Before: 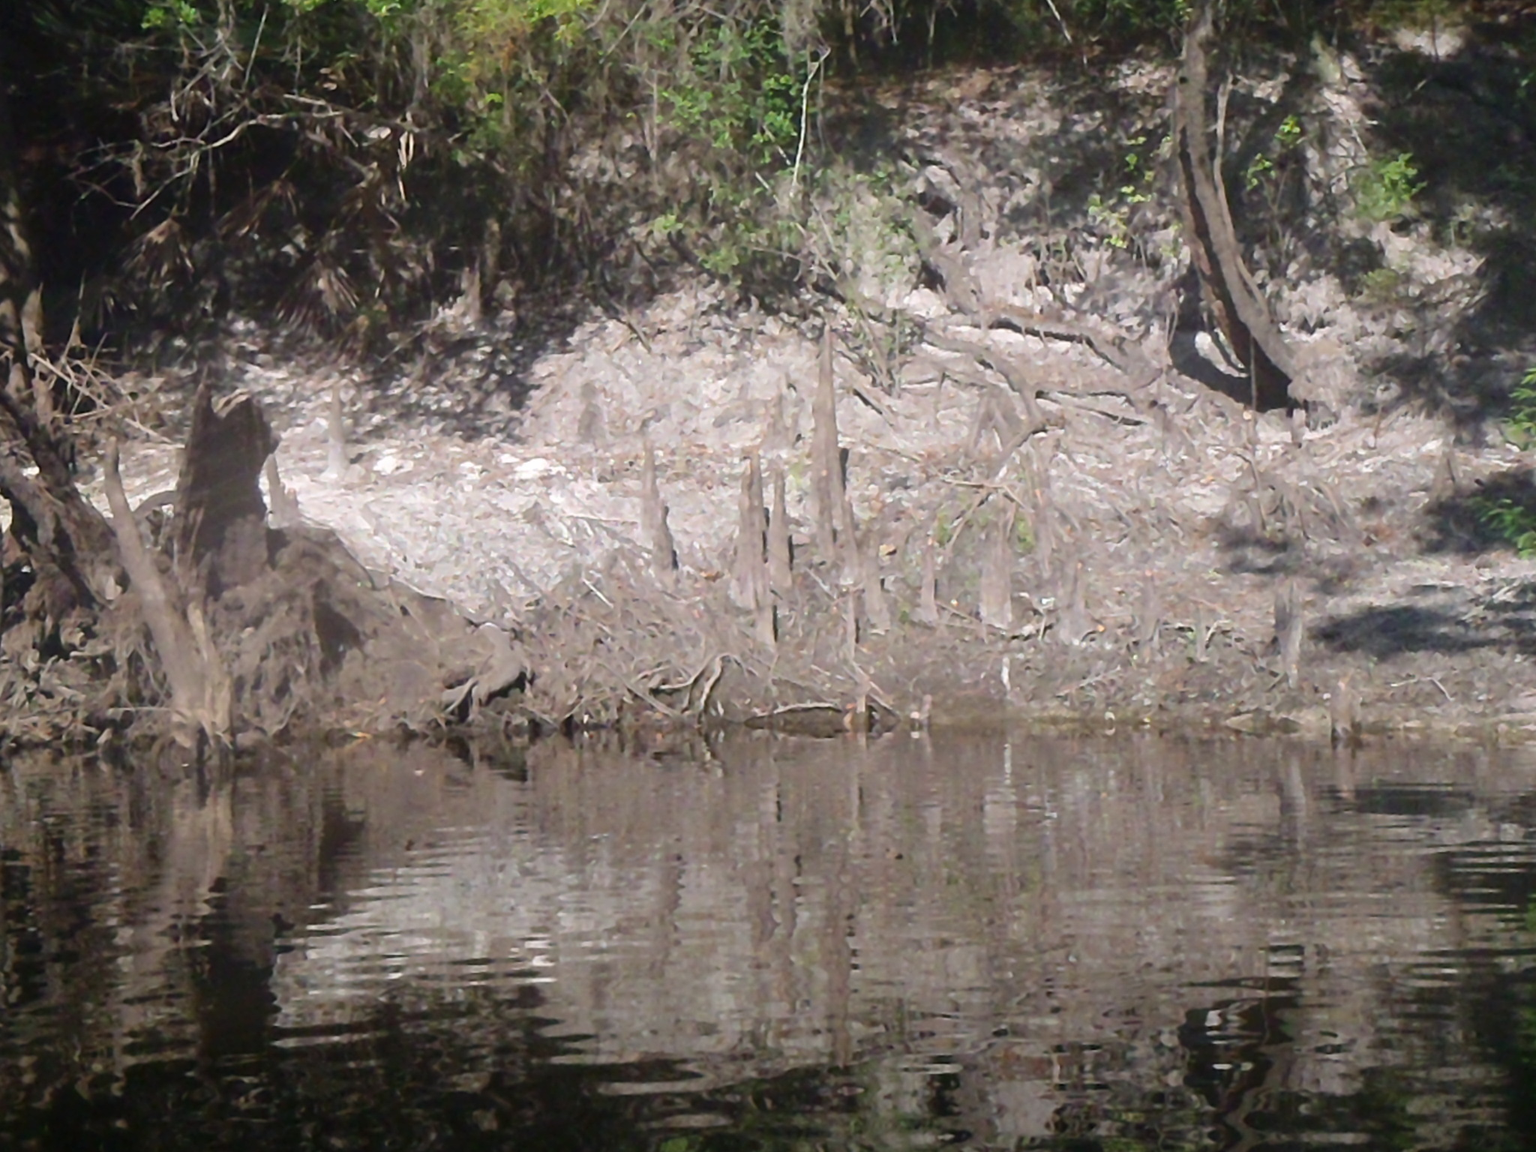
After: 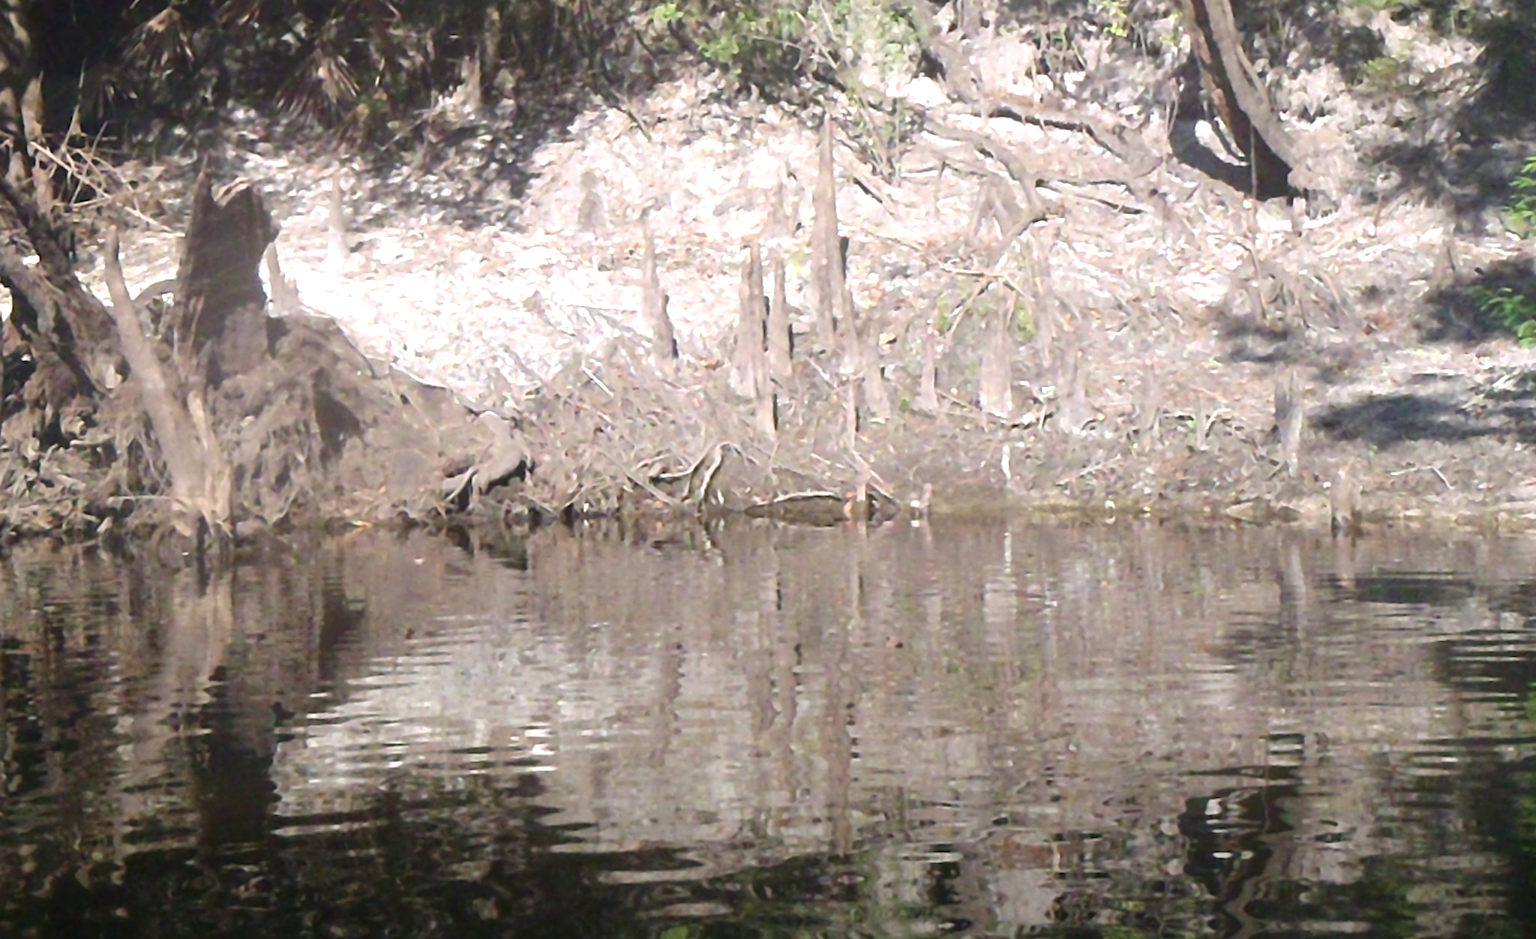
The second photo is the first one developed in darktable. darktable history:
exposure: black level correction 0, exposure 0.697 EV, compensate highlight preservation false
crop and rotate: top 18.392%
